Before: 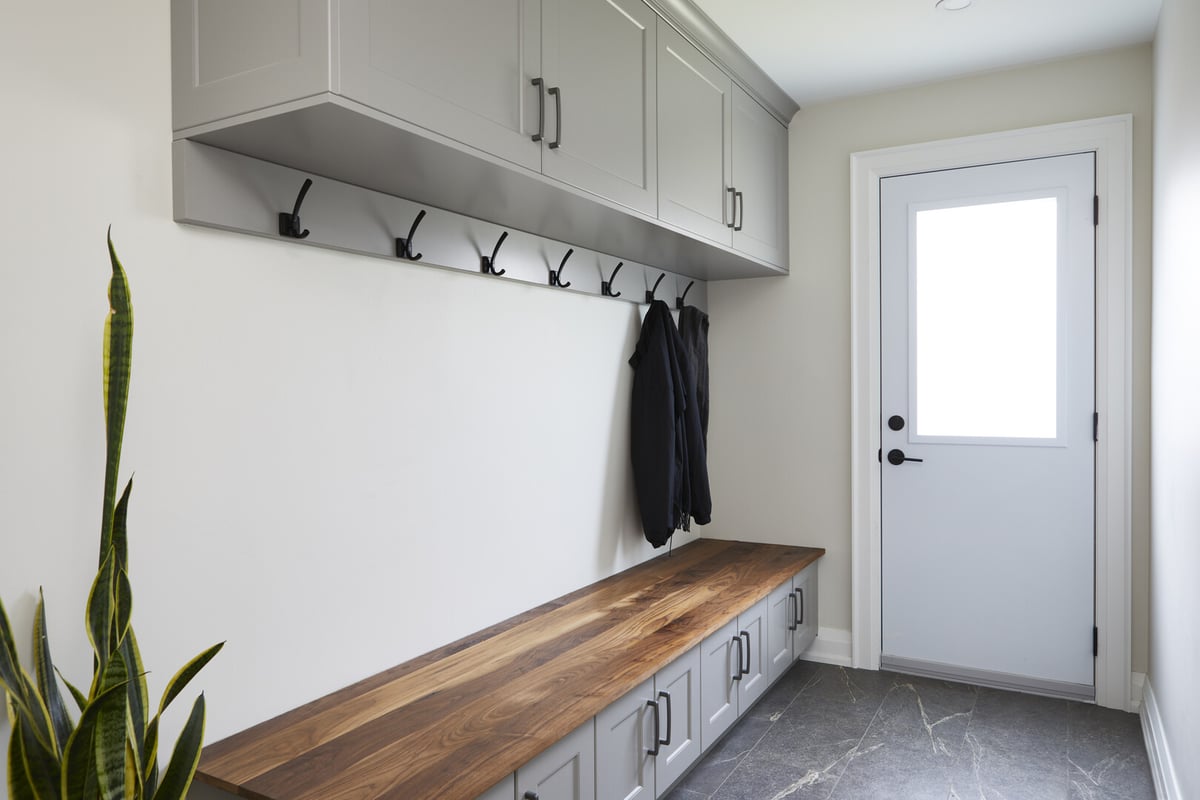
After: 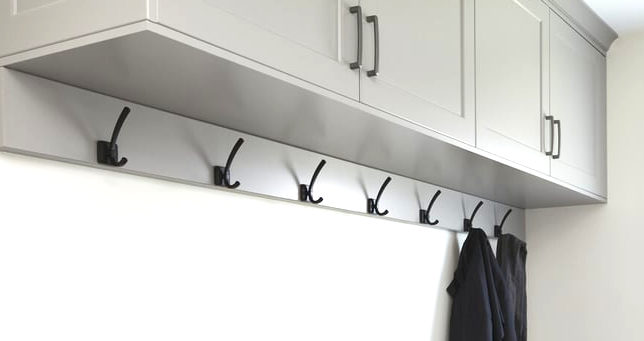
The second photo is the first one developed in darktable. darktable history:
exposure: exposure 0.725 EV, compensate highlight preservation false
crop: left 15.194%, top 9.112%, right 31.08%, bottom 48.14%
tone curve: curves: ch0 [(0, 0.024) (0.119, 0.146) (0.474, 0.485) (0.718, 0.739) (0.817, 0.839) (1, 0.998)]; ch1 [(0, 0) (0.377, 0.416) (0.439, 0.451) (0.477, 0.477) (0.501, 0.503) (0.538, 0.544) (0.58, 0.602) (0.664, 0.676) (0.783, 0.804) (1, 1)]; ch2 [(0, 0) (0.38, 0.405) (0.463, 0.456) (0.498, 0.497) (0.524, 0.535) (0.578, 0.576) (0.648, 0.665) (1, 1)]
